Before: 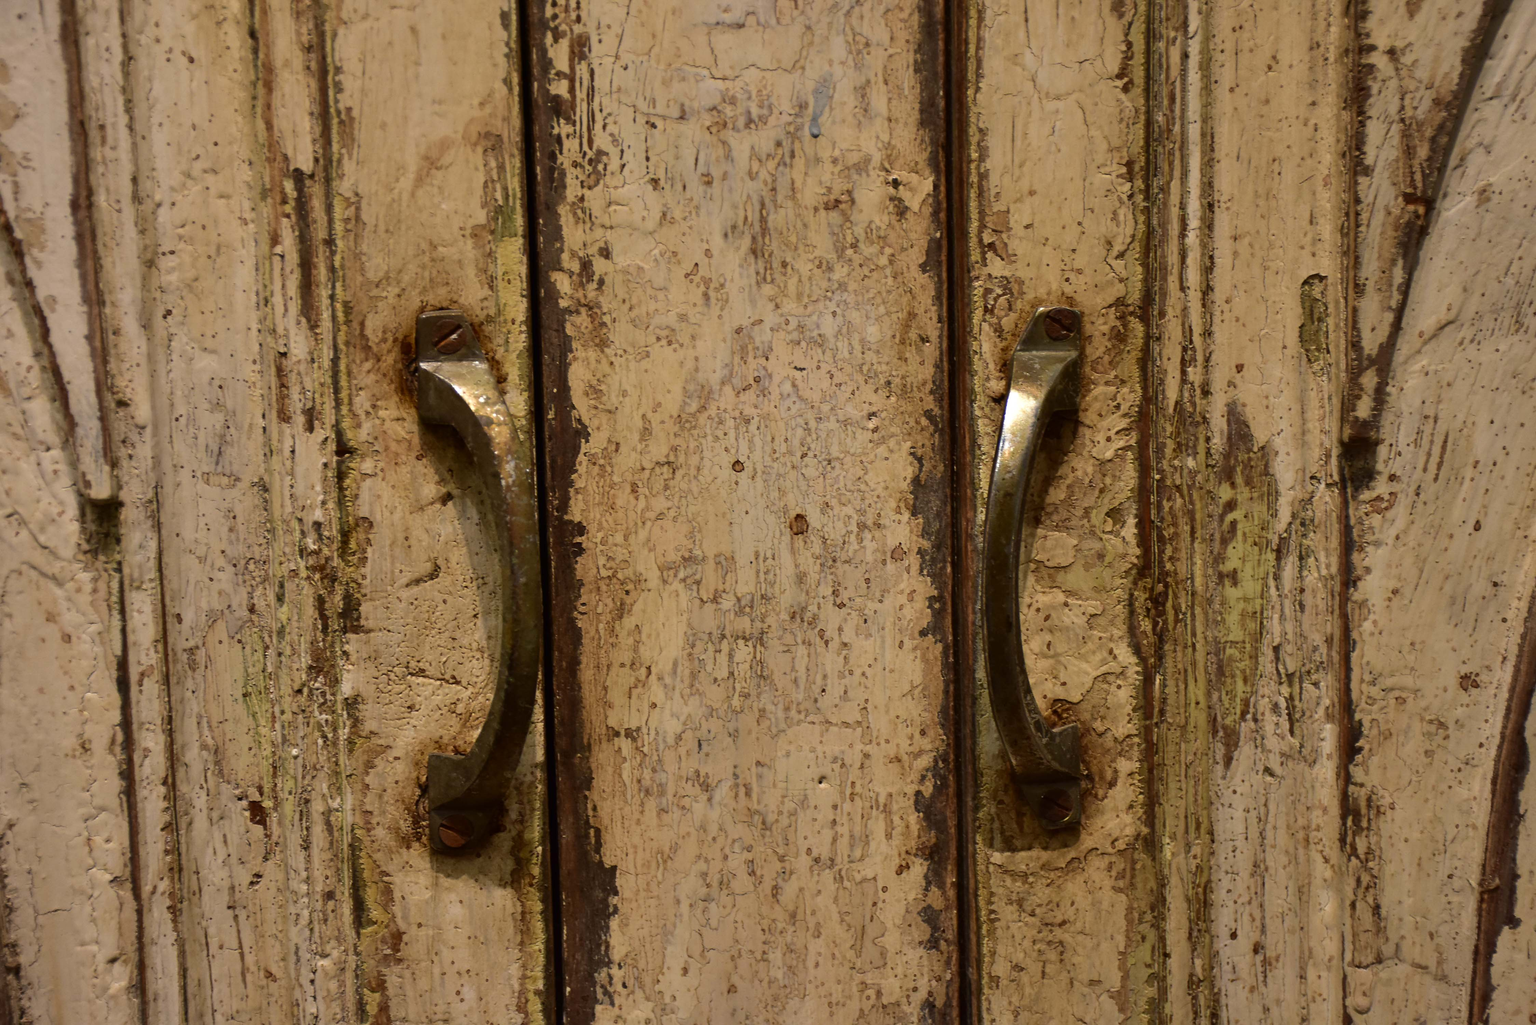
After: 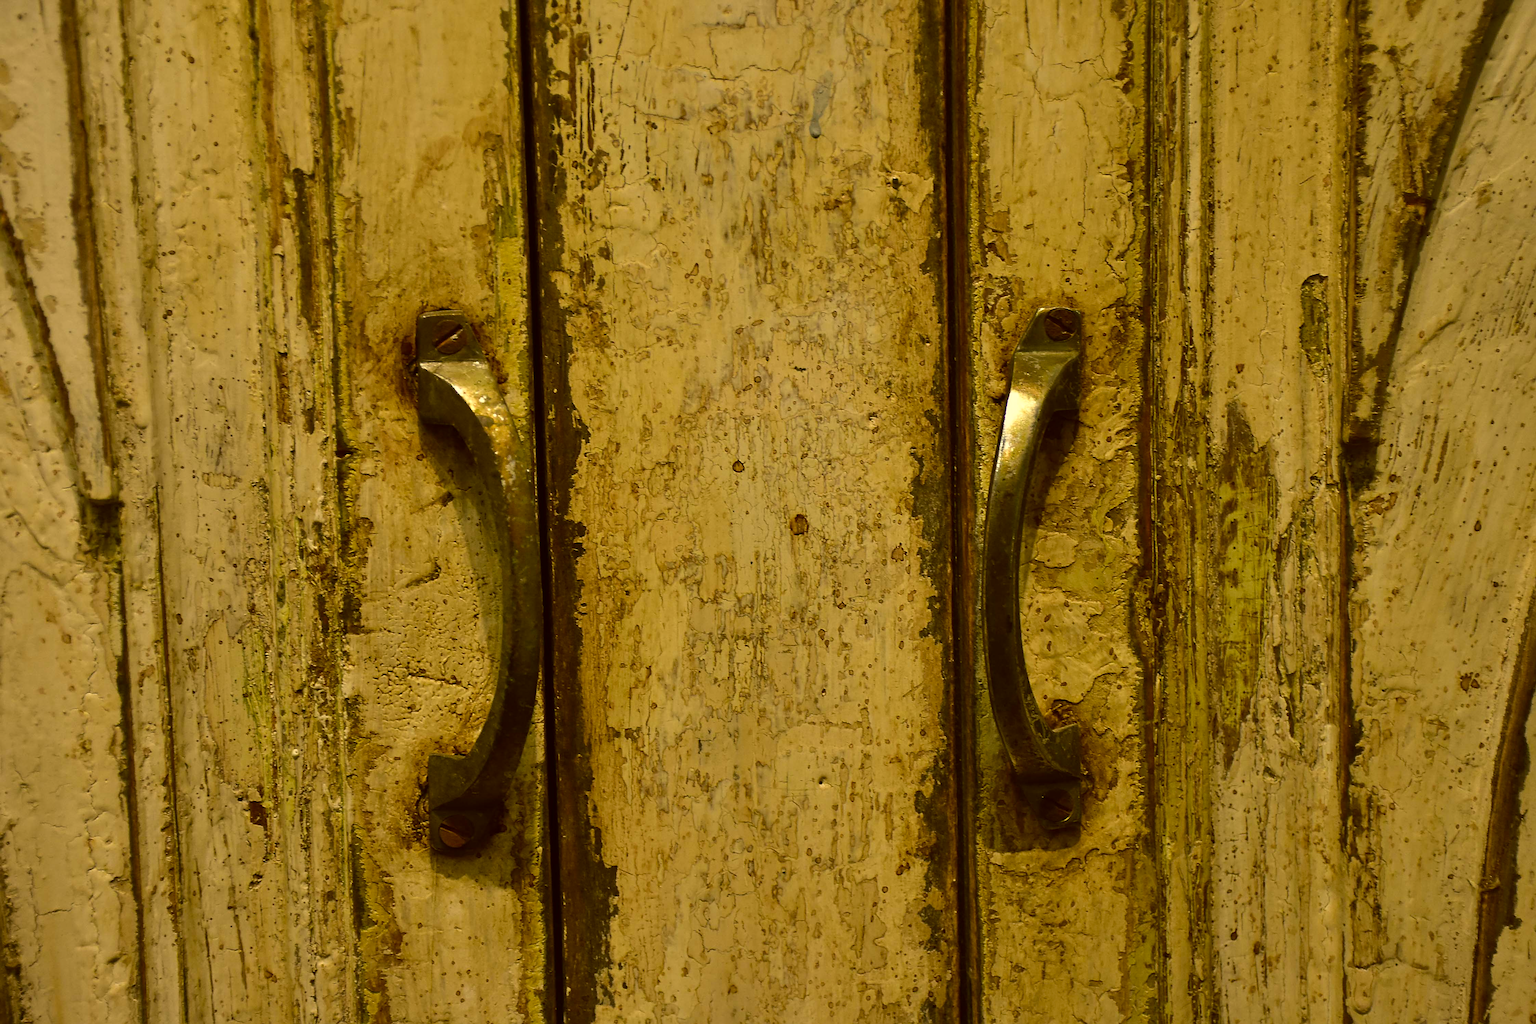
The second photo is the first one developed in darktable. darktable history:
sharpen: on, module defaults
color correction: highlights a* 0.182, highlights b* 29.04, shadows a* -0.322, shadows b* 20.93
